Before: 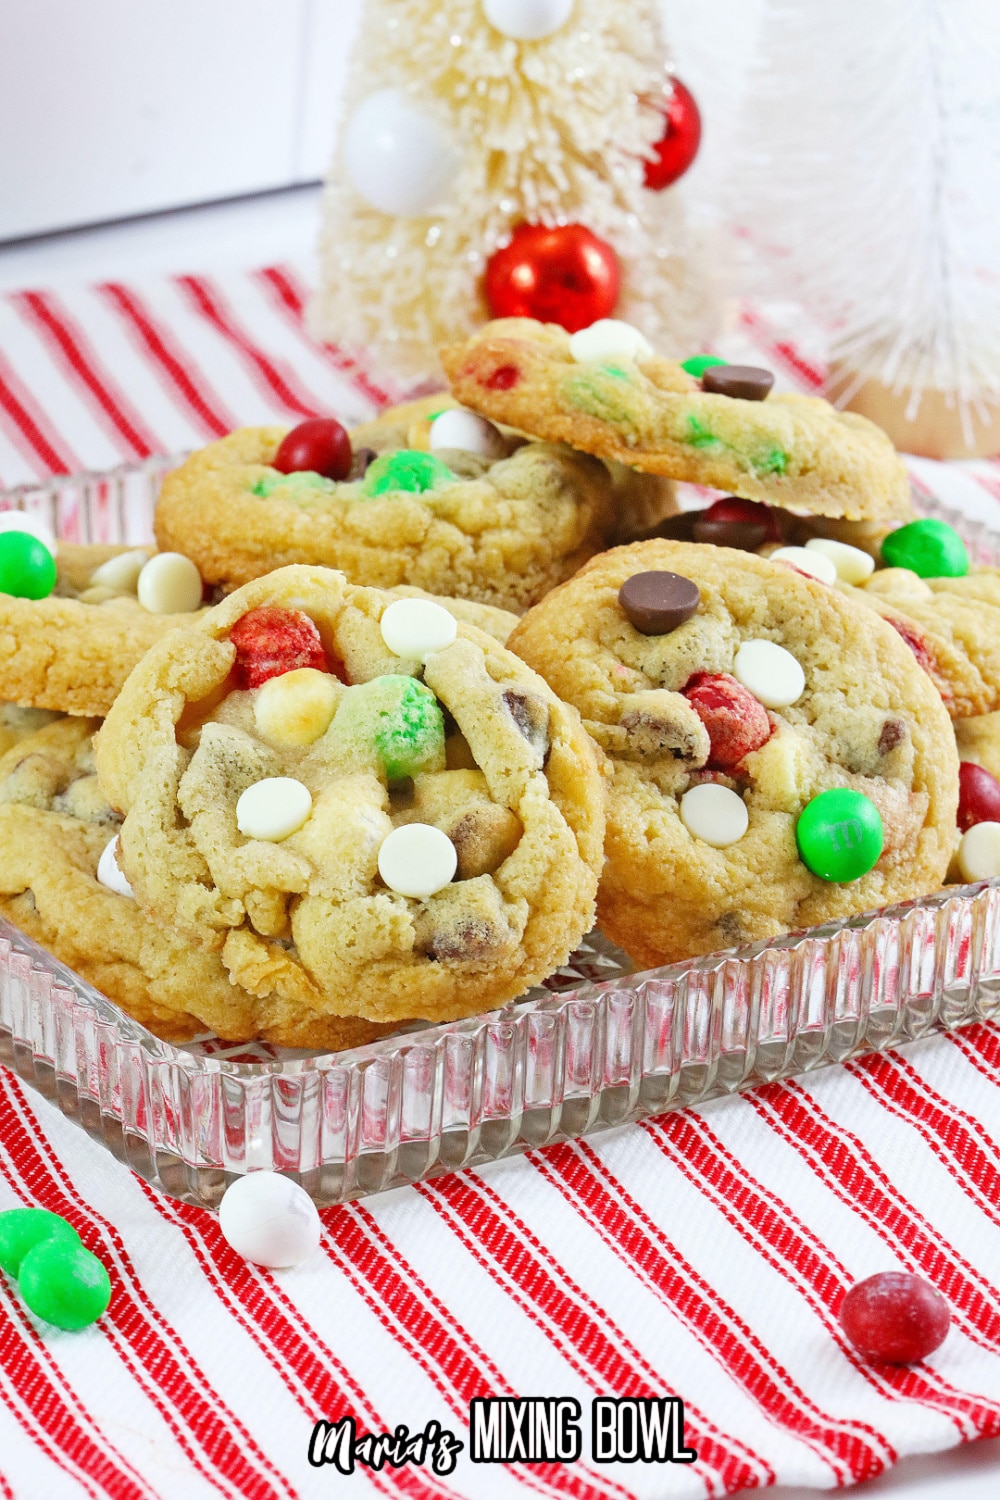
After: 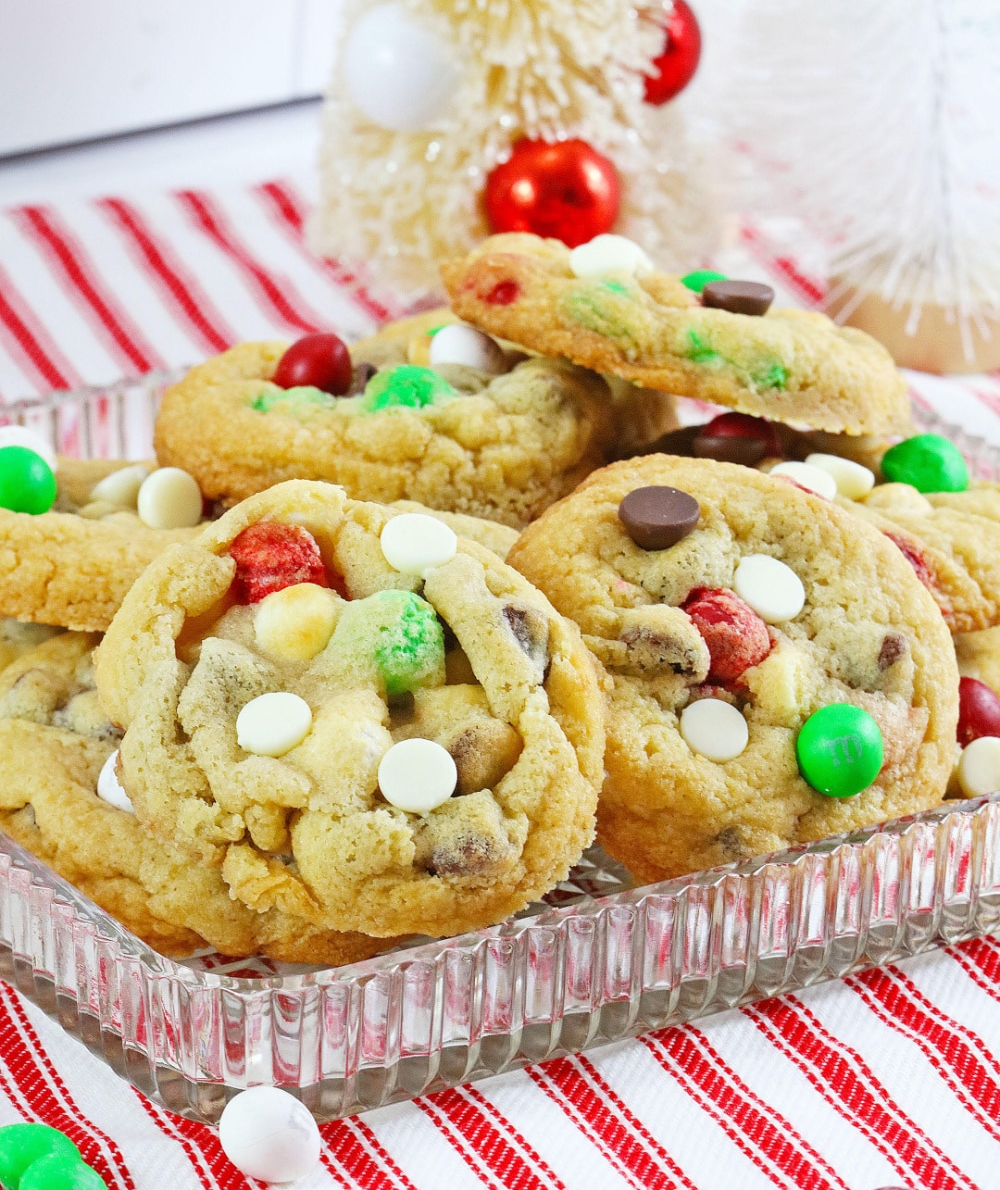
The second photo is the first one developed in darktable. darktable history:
tone equalizer: on, module defaults
crop and rotate: top 5.667%, bottom 14.937%
